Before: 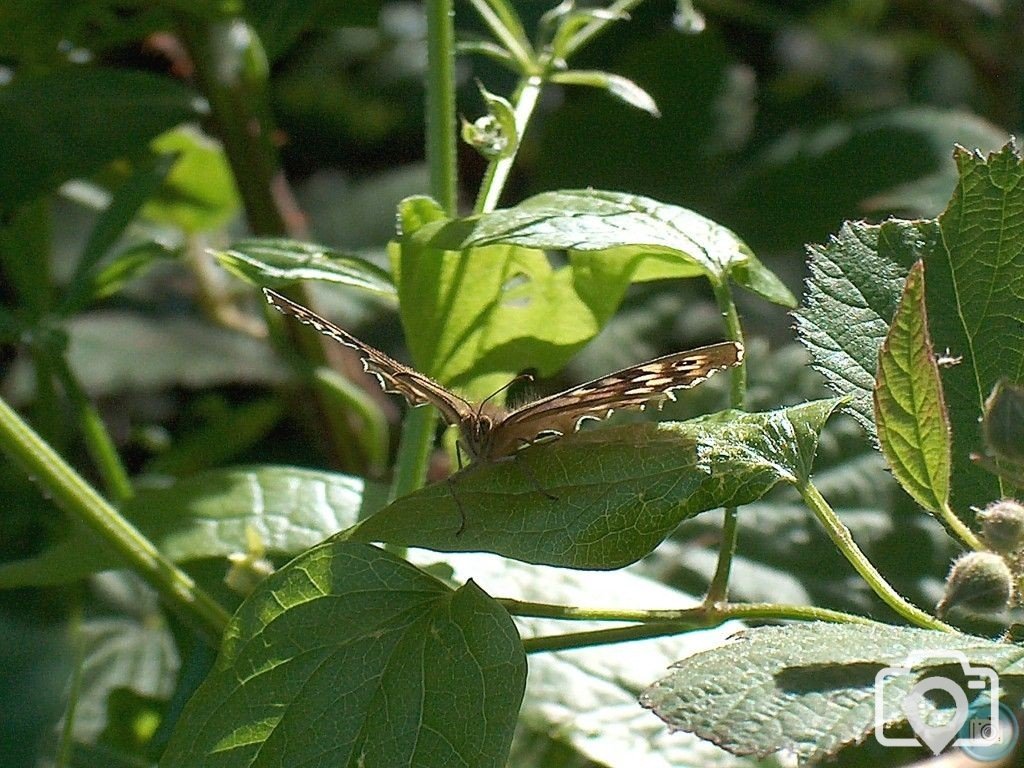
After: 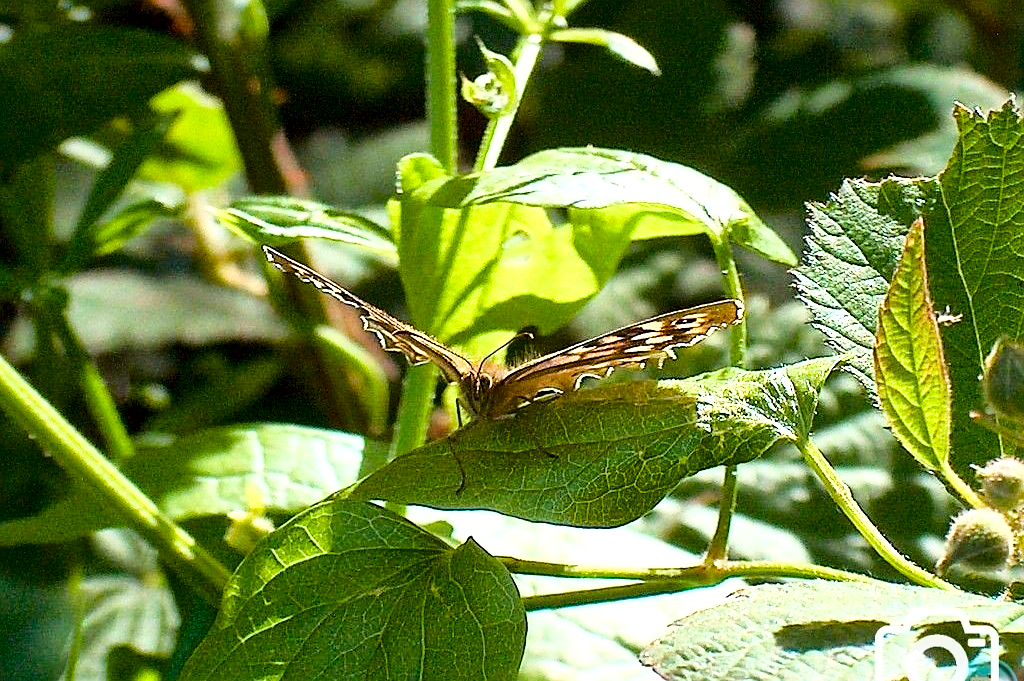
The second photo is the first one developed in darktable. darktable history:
local contrast: mode bilateral grid, contrast 20, coarseness 50, detail 150%, midtone range 0.2
color balance rgb: shadows lift › chroma 2.013%, shadows lift › hue 52.47°, perceptual saturation grading › global saturation 45.038%, perceptual saturation grading › highlights -49.056%, perceptual saturation grading › shadows 29.391%, global vibrance 20%
crop and rotate: top 5.566%, bottom 5.695%
base curve: curves: ch0 [(0, 0) (0.026, 0.03) (0.109, 0.232) (0.351, 0.748) (0.669, 0.968) (1, 1)]
sharpen: amount 0.202
